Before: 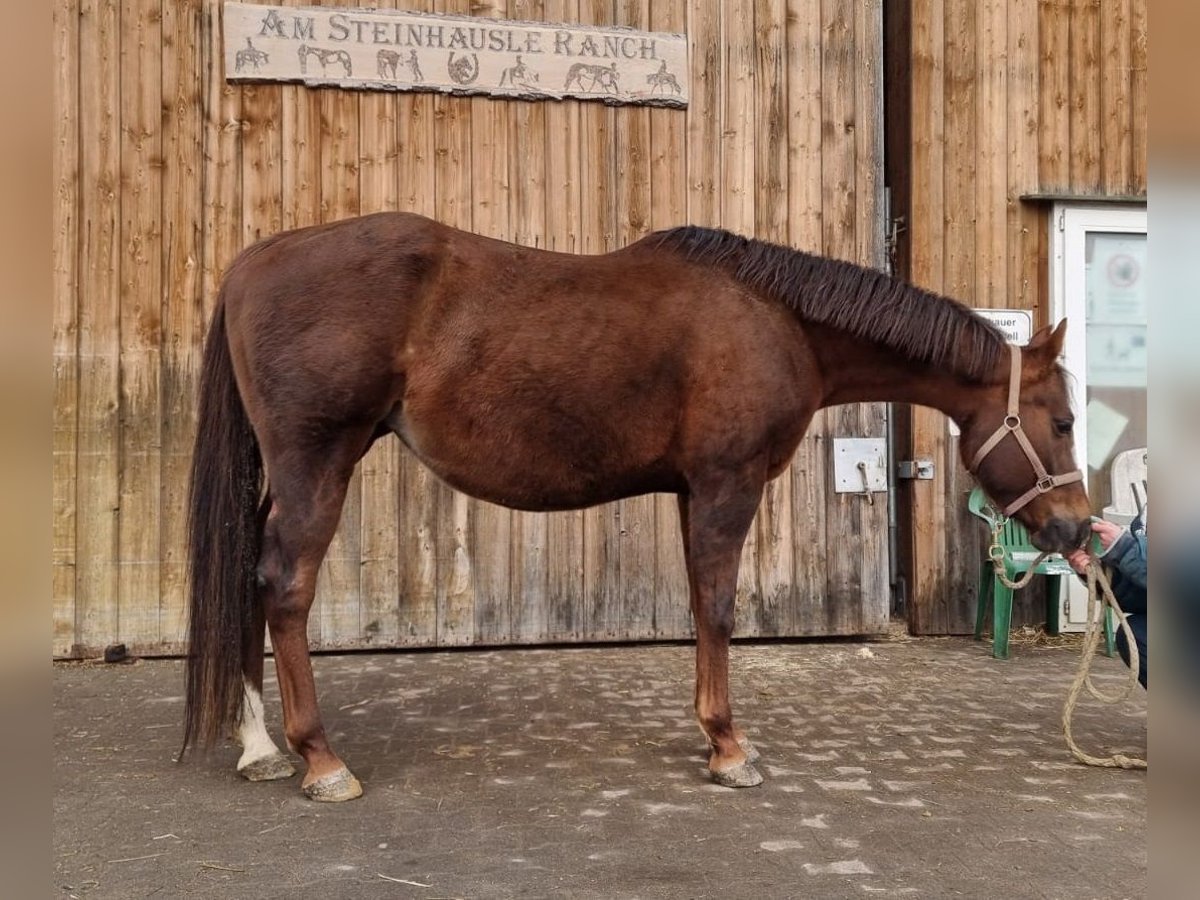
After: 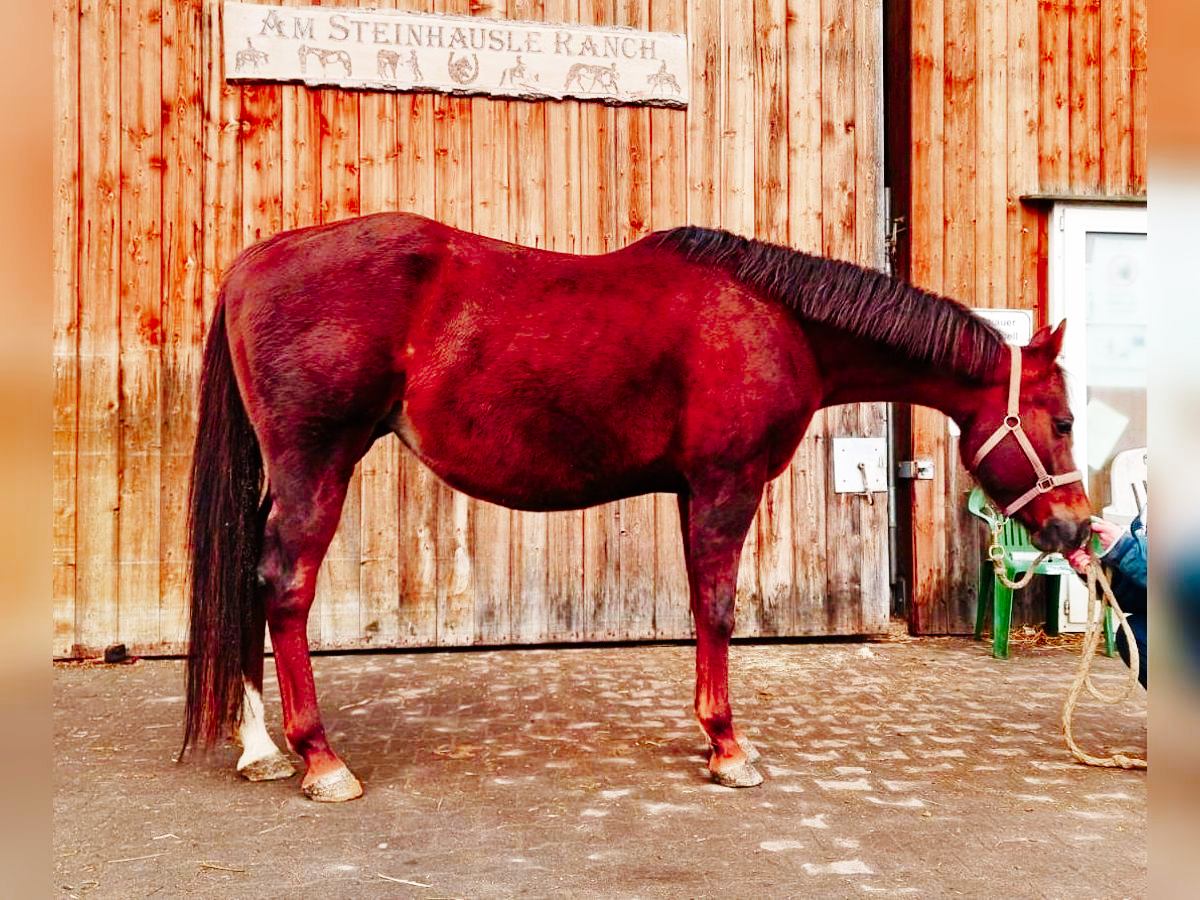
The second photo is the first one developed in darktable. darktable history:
base curve: curves: ch0 [(0, 0) (0, 0) (0.002, 0.001) (0.008, 0.003) (0.019, 0.011) (0.037, 0.037) (0.064, 0.11) (0.102, 0.232) (0.152, 0.379) (0.216, 0.524) (0.296, 0.665) (0.394, 0.789) (0.512, 0.881) (0.651, 0.945) (0.813, 0.986) (1, 1)], preserve colors none
color zones: curves: ch0 [(0.473, 0.374) (0.742, 0.784)]; ch1 [(0.354, 0.737) (0.742, 0.705)]; ch2 [(0.318, 0.421) (0.758, 0.532)]
